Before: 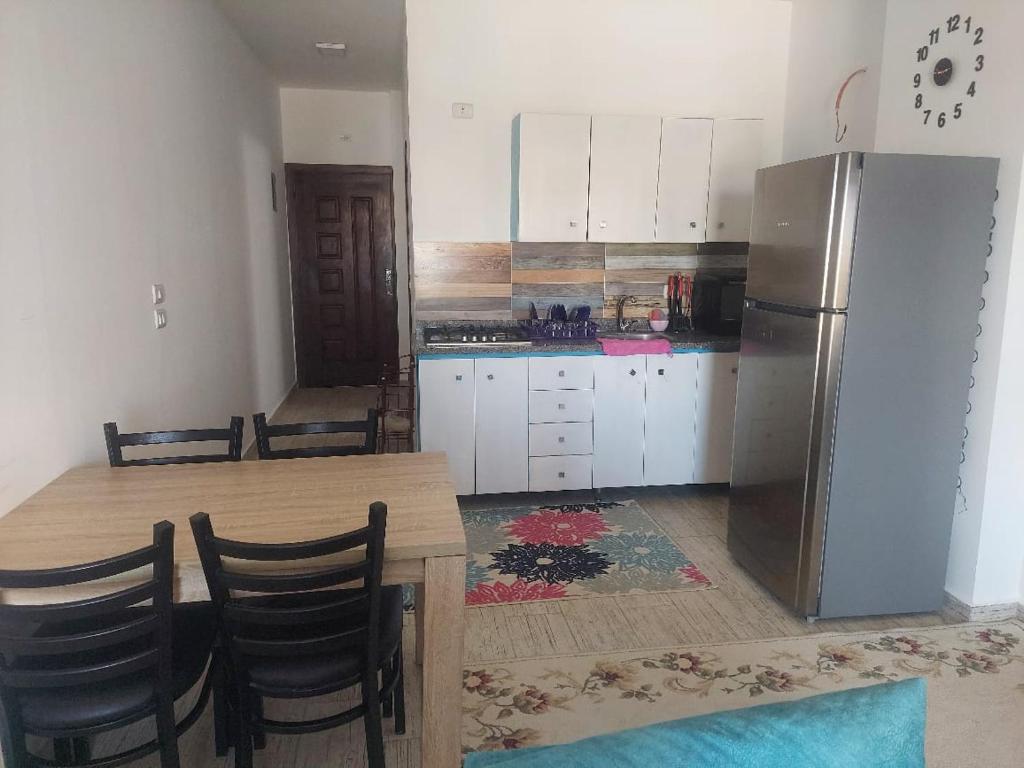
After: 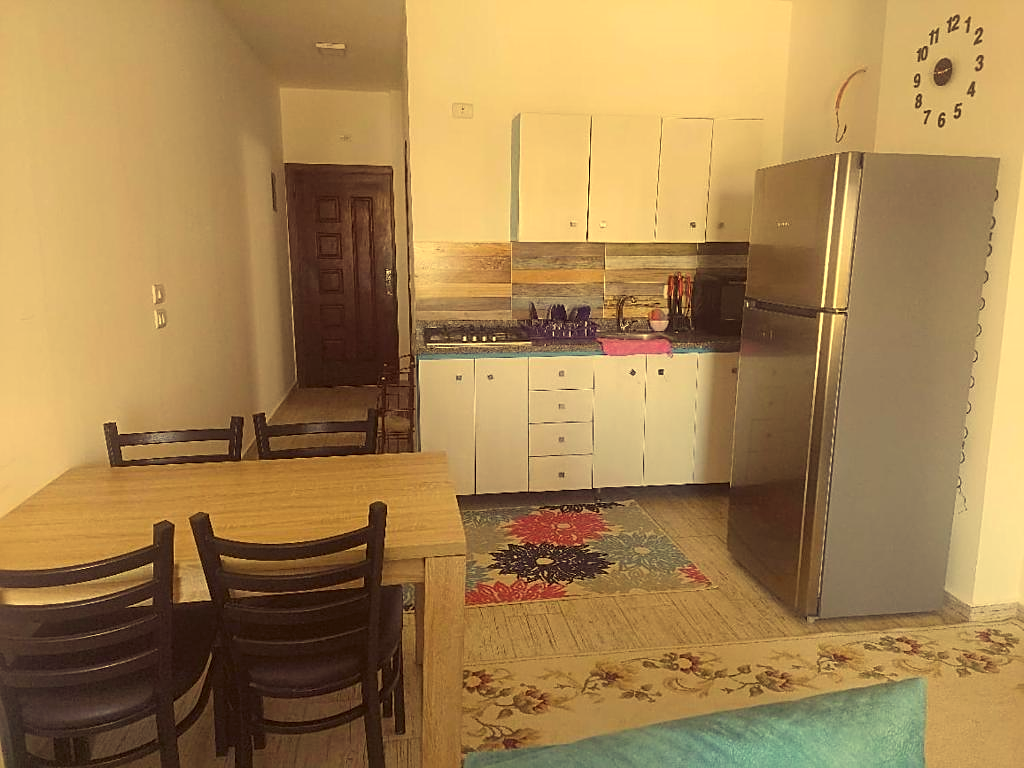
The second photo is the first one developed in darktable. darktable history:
color balance: lift [1.004, 1.002, 1.002, 0.998], gamma [1, 1.007, 1.002, 0.993], gain [1, 0.977, 1.013, 1.023], contrast -3.64%
color correction: highlights a* -0.482, highlights b* 40, shadows a* 9.8, shadows b* -0.161
white balance: red 1.127, blue 0.943
sharpen: on, module defaults
